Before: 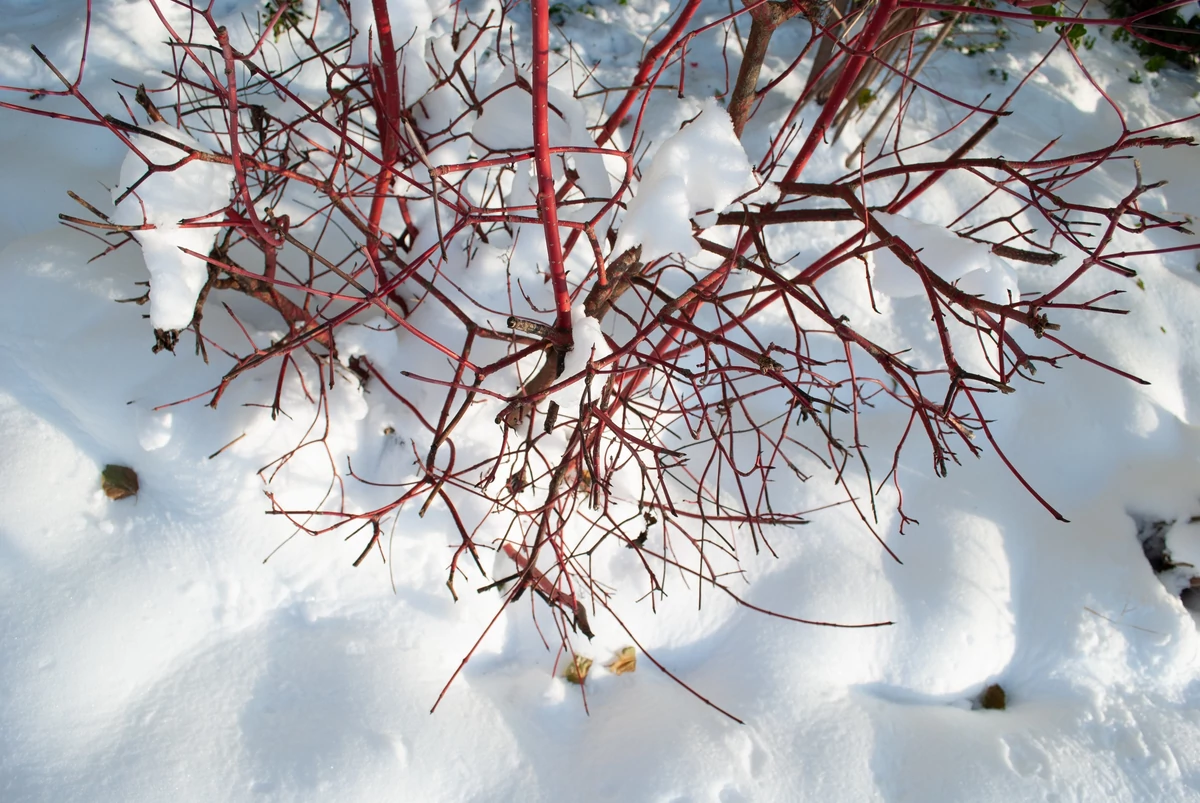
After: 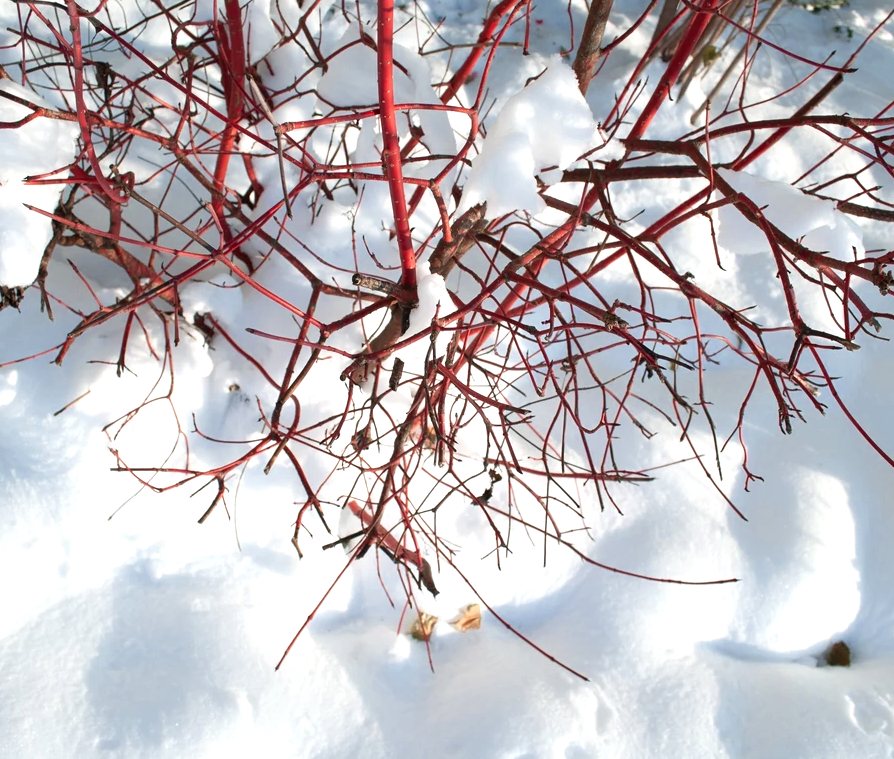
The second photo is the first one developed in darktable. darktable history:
color zones: curves: ch0 [(0, 0.473) (0.001, 0.473) (0.226, 0.548) (0.4, 0.589) (0.525, 0.54) (0.728, 0.403) (0.999, 0.473) (1, 0.473)]; ch1 [(0, 0.619) (0.001, 0.619) (0.234, 0.388) (0.4, 0.372) (0.528, 0.422) (0.732, 0.53) (0.999, 0.619) (1, 0.619)]; ch2 [(0, 0.547) (0.001, 0.547) (0.226, 0.45) (0.4, 0.525) (0.525, 0.585) (0.8, 0.511) (0.999, 0.547) (1, 0.547)]
exposure: exposure 0.379 EV, compensate highlight preservation false
crop and rotate: left 12.937%, top 5.402%, right 12.524%
